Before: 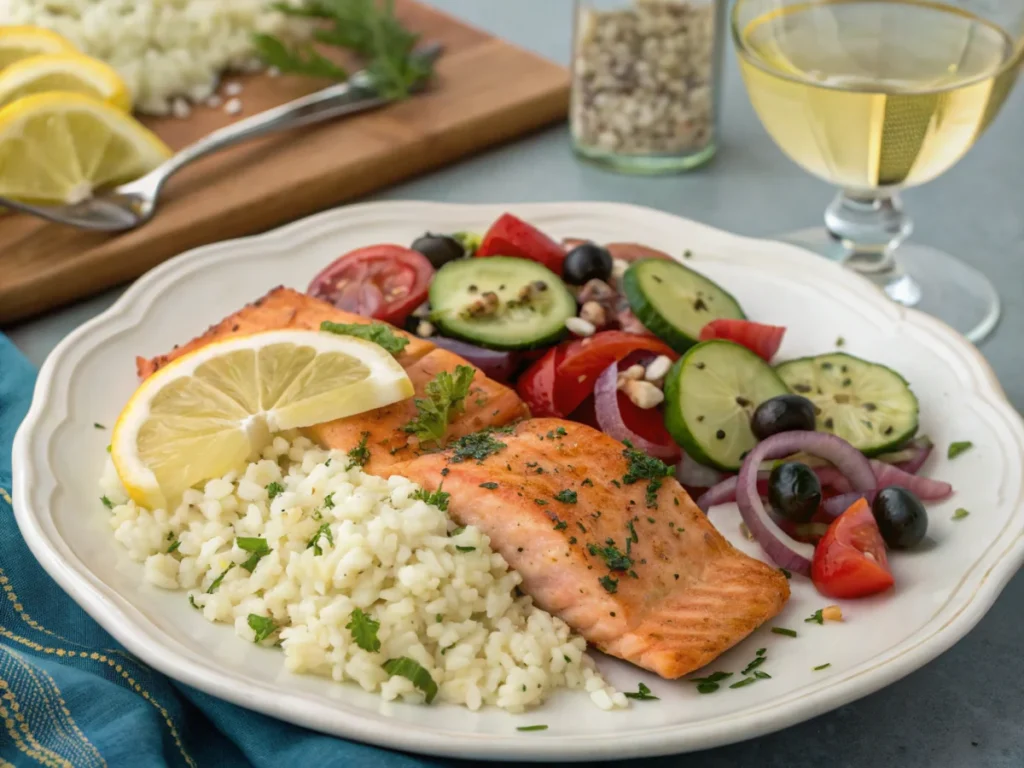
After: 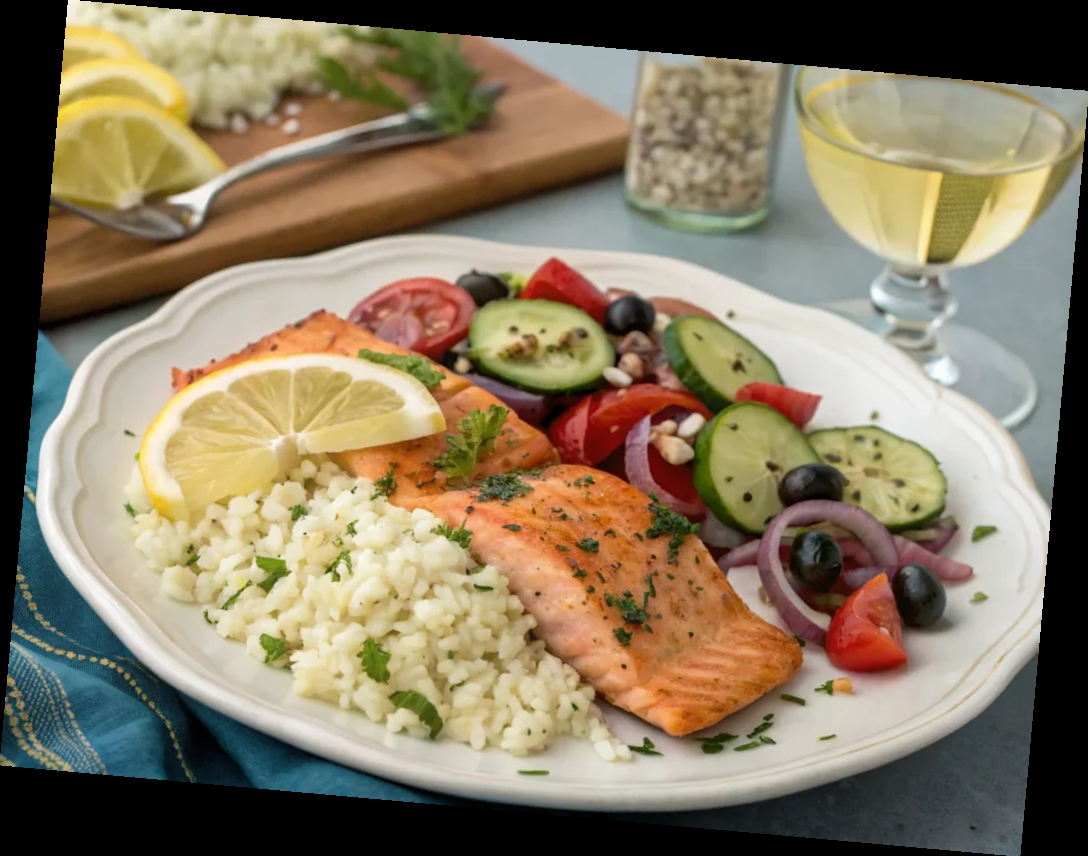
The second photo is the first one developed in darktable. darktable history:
levels: levels [0.016, 0.5, 0.996]
rotate and perspective: rotation 5.12°, automatic cropping off
